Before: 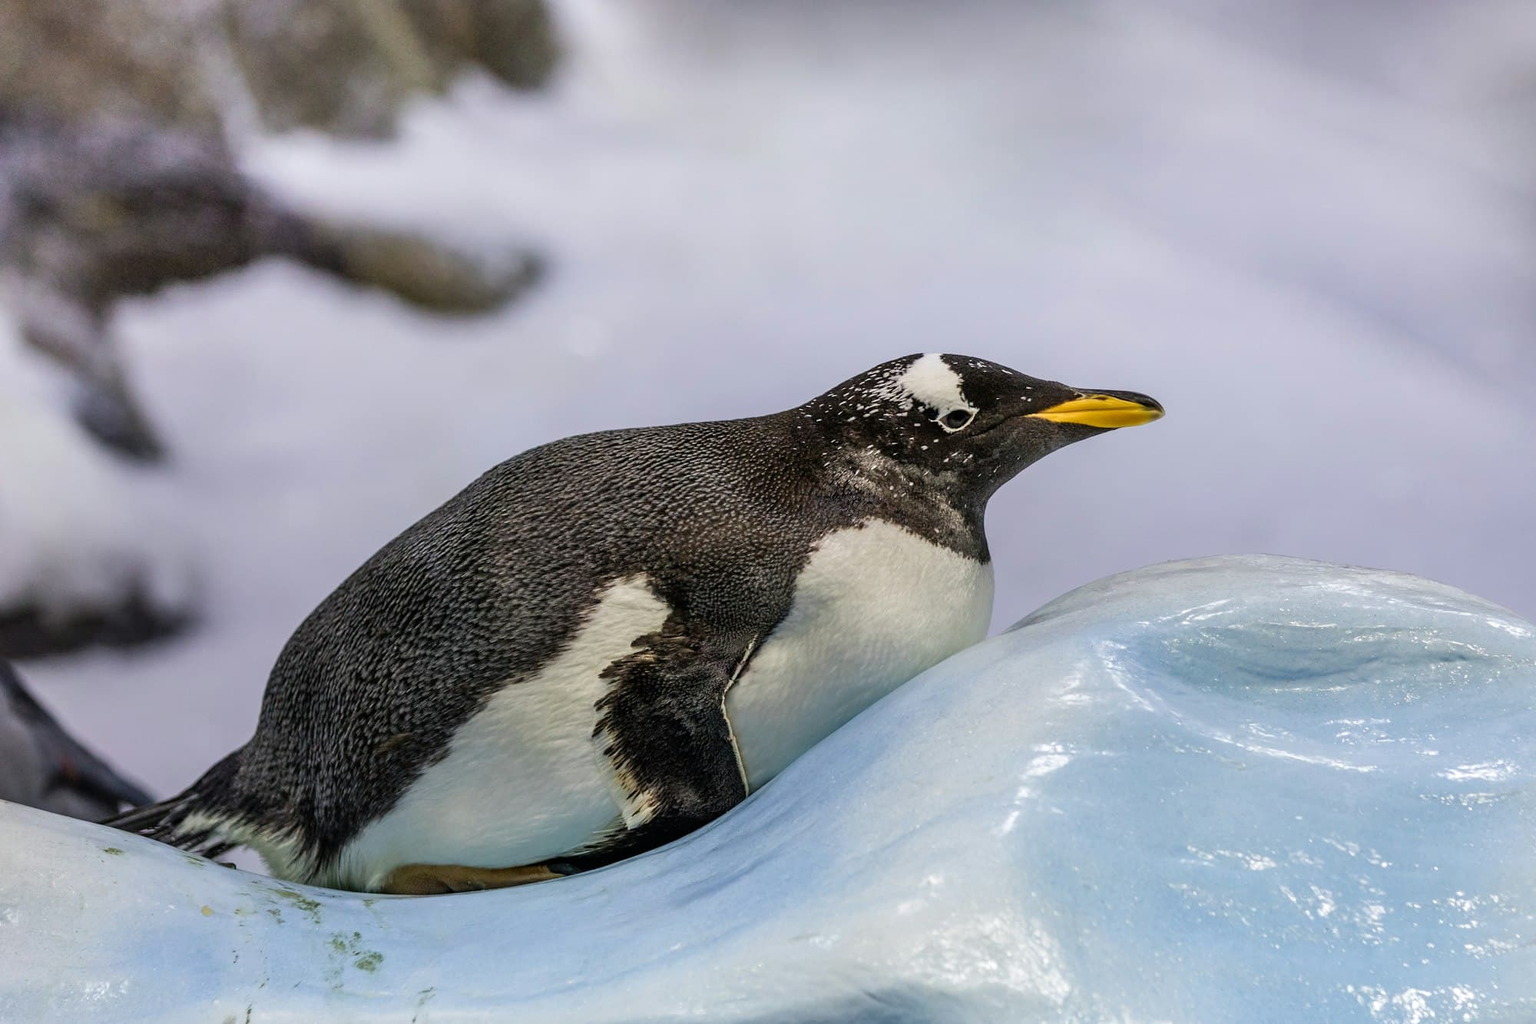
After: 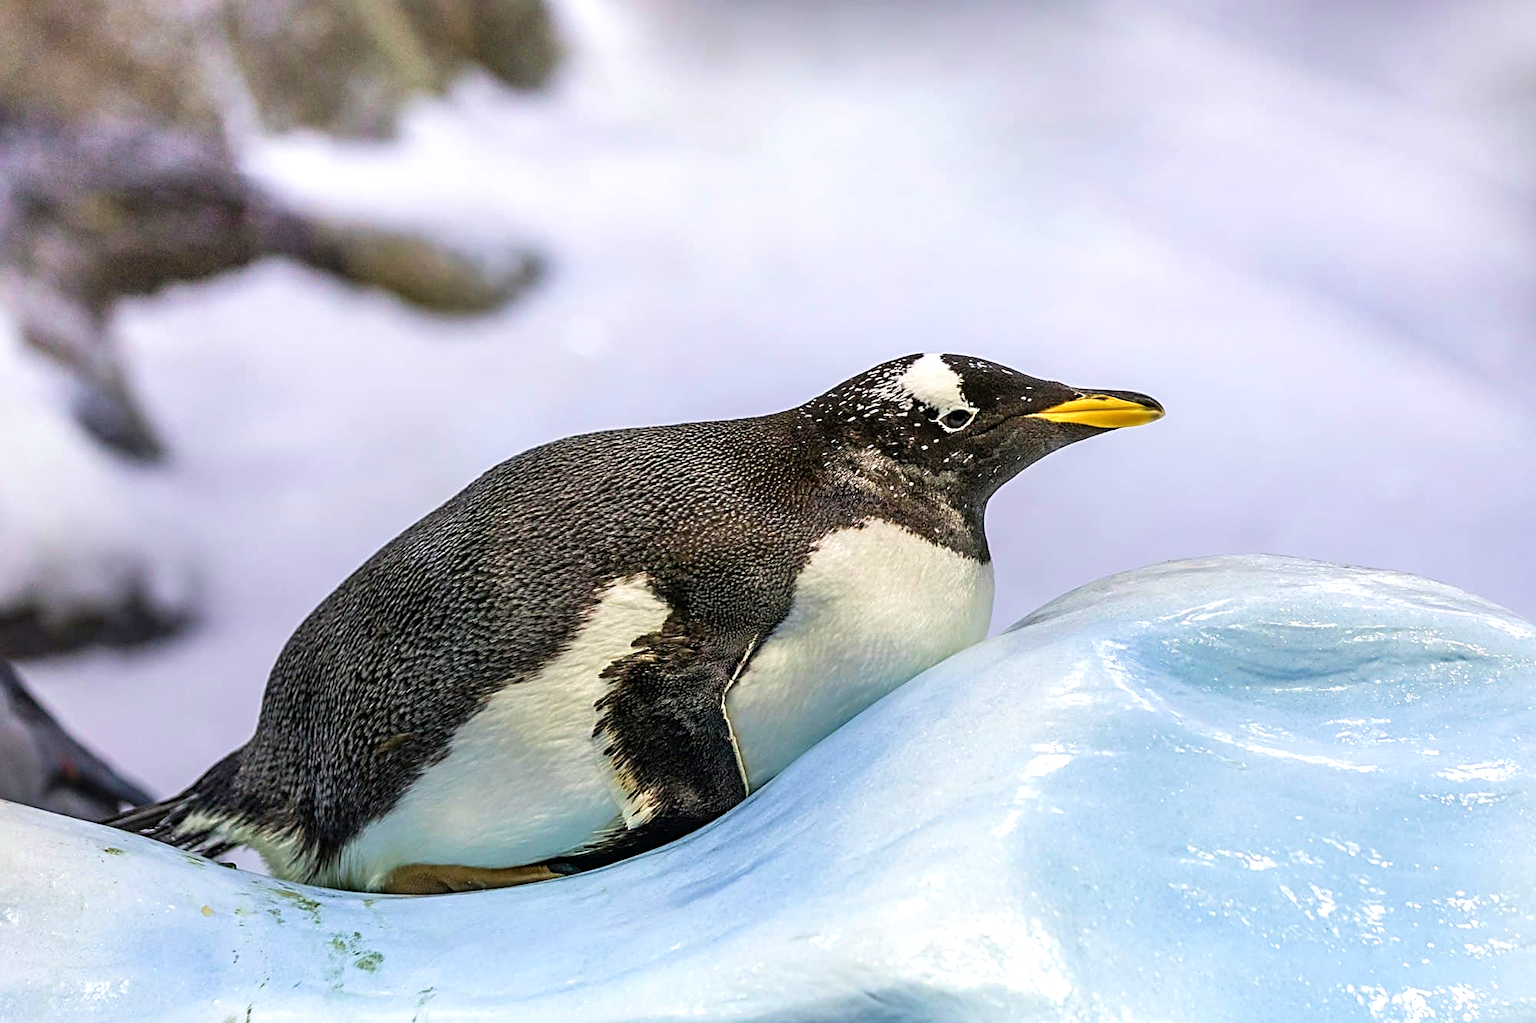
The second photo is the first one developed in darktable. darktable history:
exposure: exposure 0.564 EV, compensate highlight preservation false
sharpen: radius 2.767
velvia: on, module defaults
